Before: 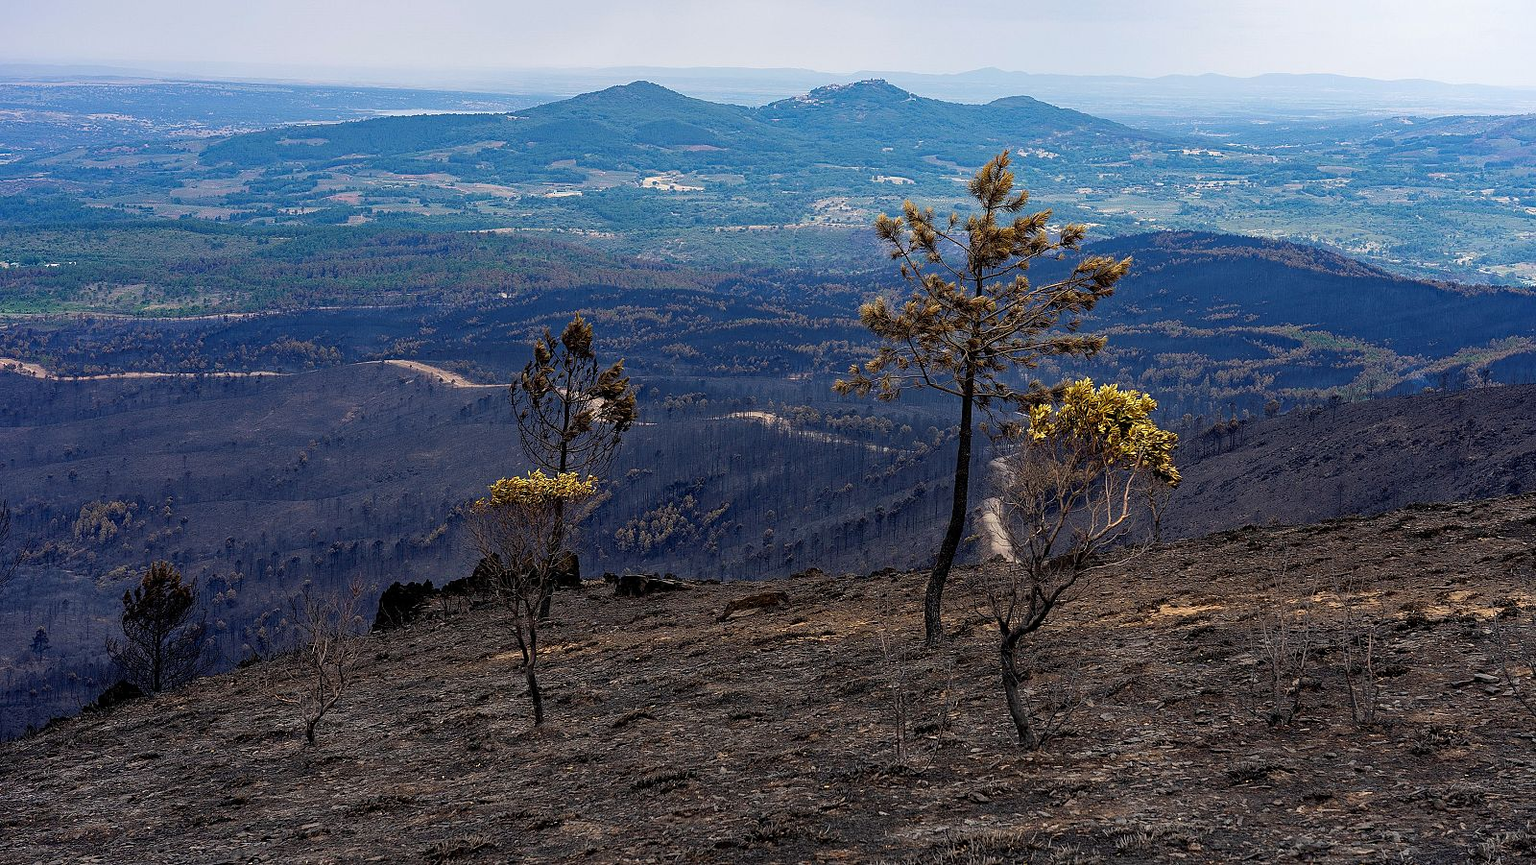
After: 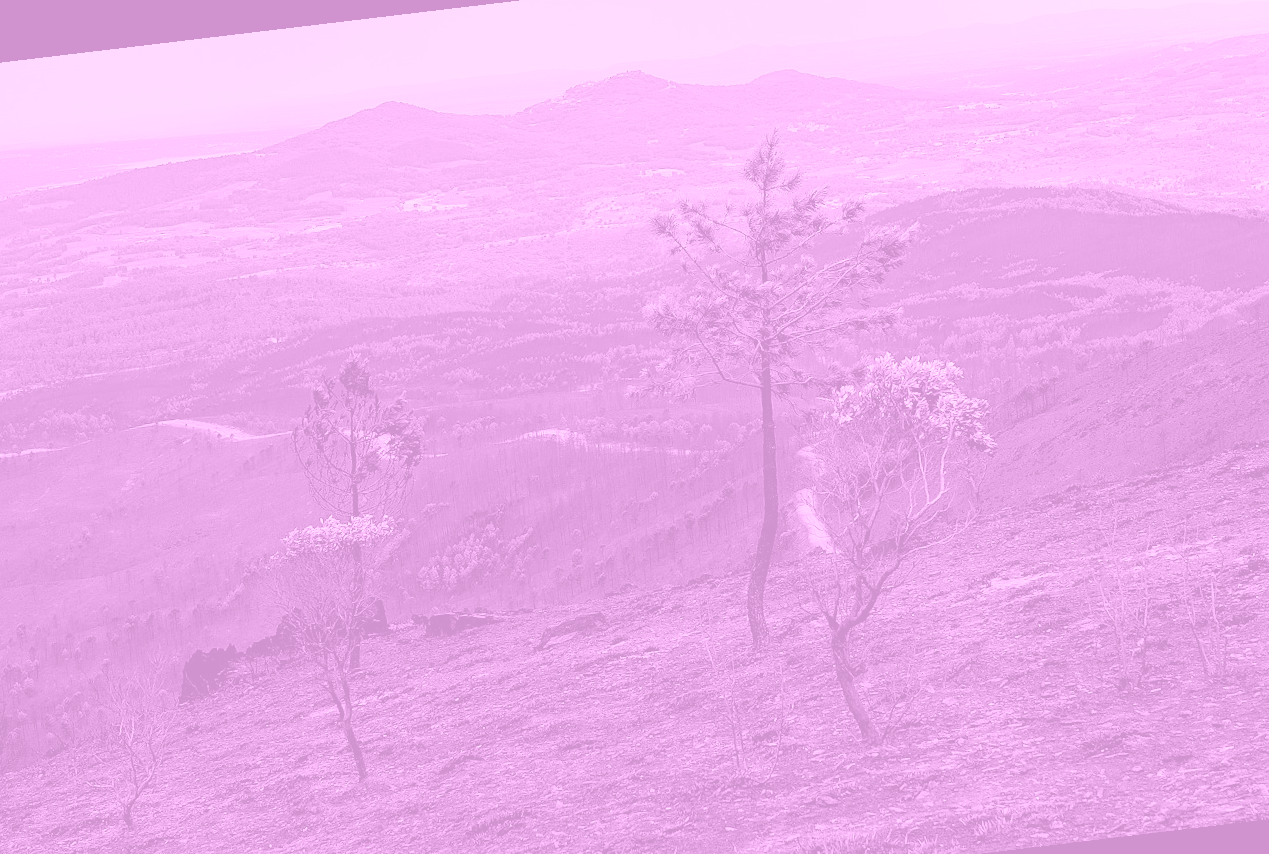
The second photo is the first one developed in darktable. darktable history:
white balance: red 1.045, blue 0.932
rotate and perspective: rotation -6.83°, automatic cropping off
crop: left 16.768%, top 8.653%, right 8.362%, bottom 12.485%
colorize: hue 331.2°, saturation 75%, source mix 30.28%, lightness 70.52%, version 1
